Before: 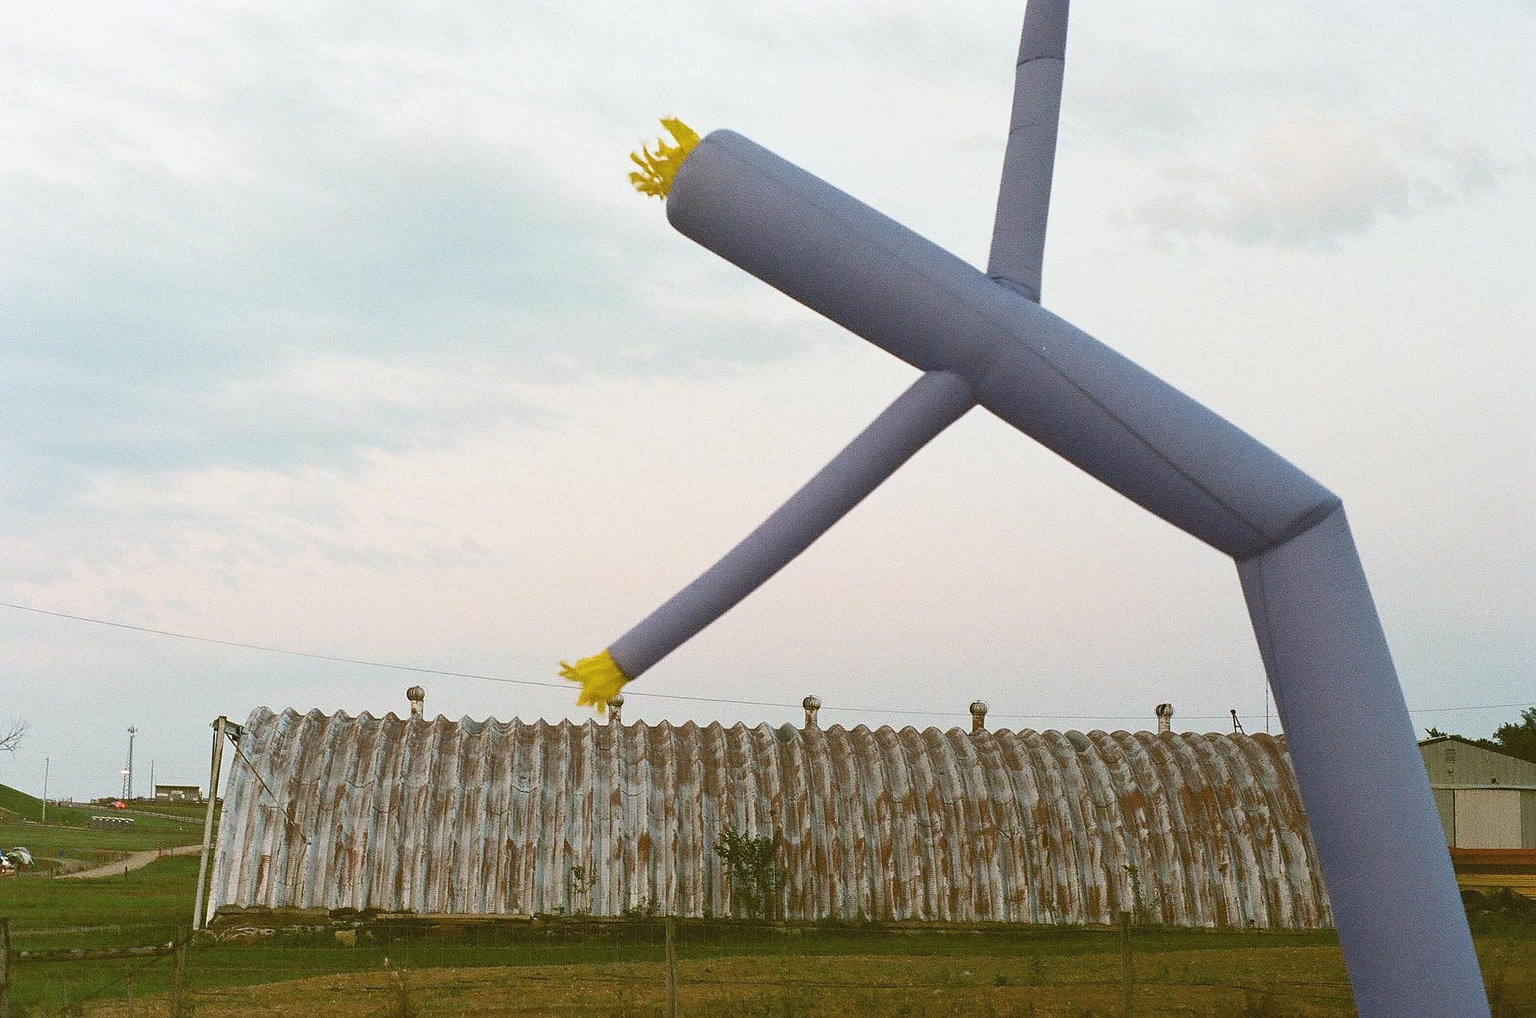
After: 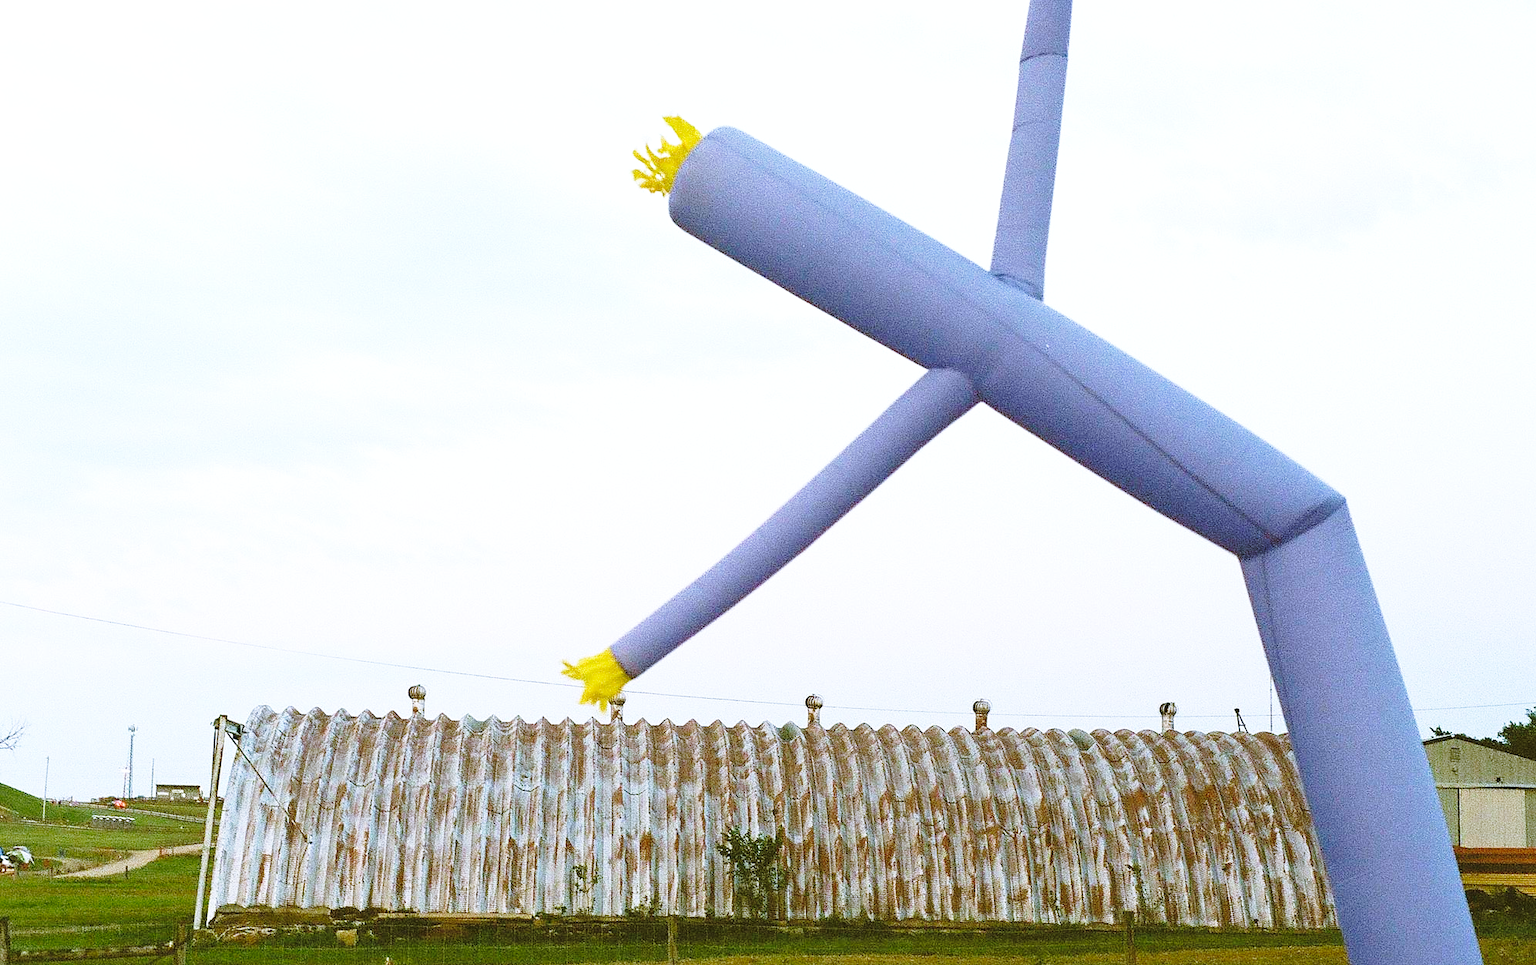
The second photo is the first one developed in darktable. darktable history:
base curve: curves: ch0 [(0, 0) (0.036, 0.037) (0.121, 0.228) (0.46, 0.76) (0.859, 0.983) (1, 1)], preserve colors none
crop: top 0.448%, right 0.264%, bottom 5.045%
velvia: on, module defaults
white balance: red 0.948, green 1.02, blue 1.176
exposure: exposure 0.191 EV, compensate highlight preservation false
